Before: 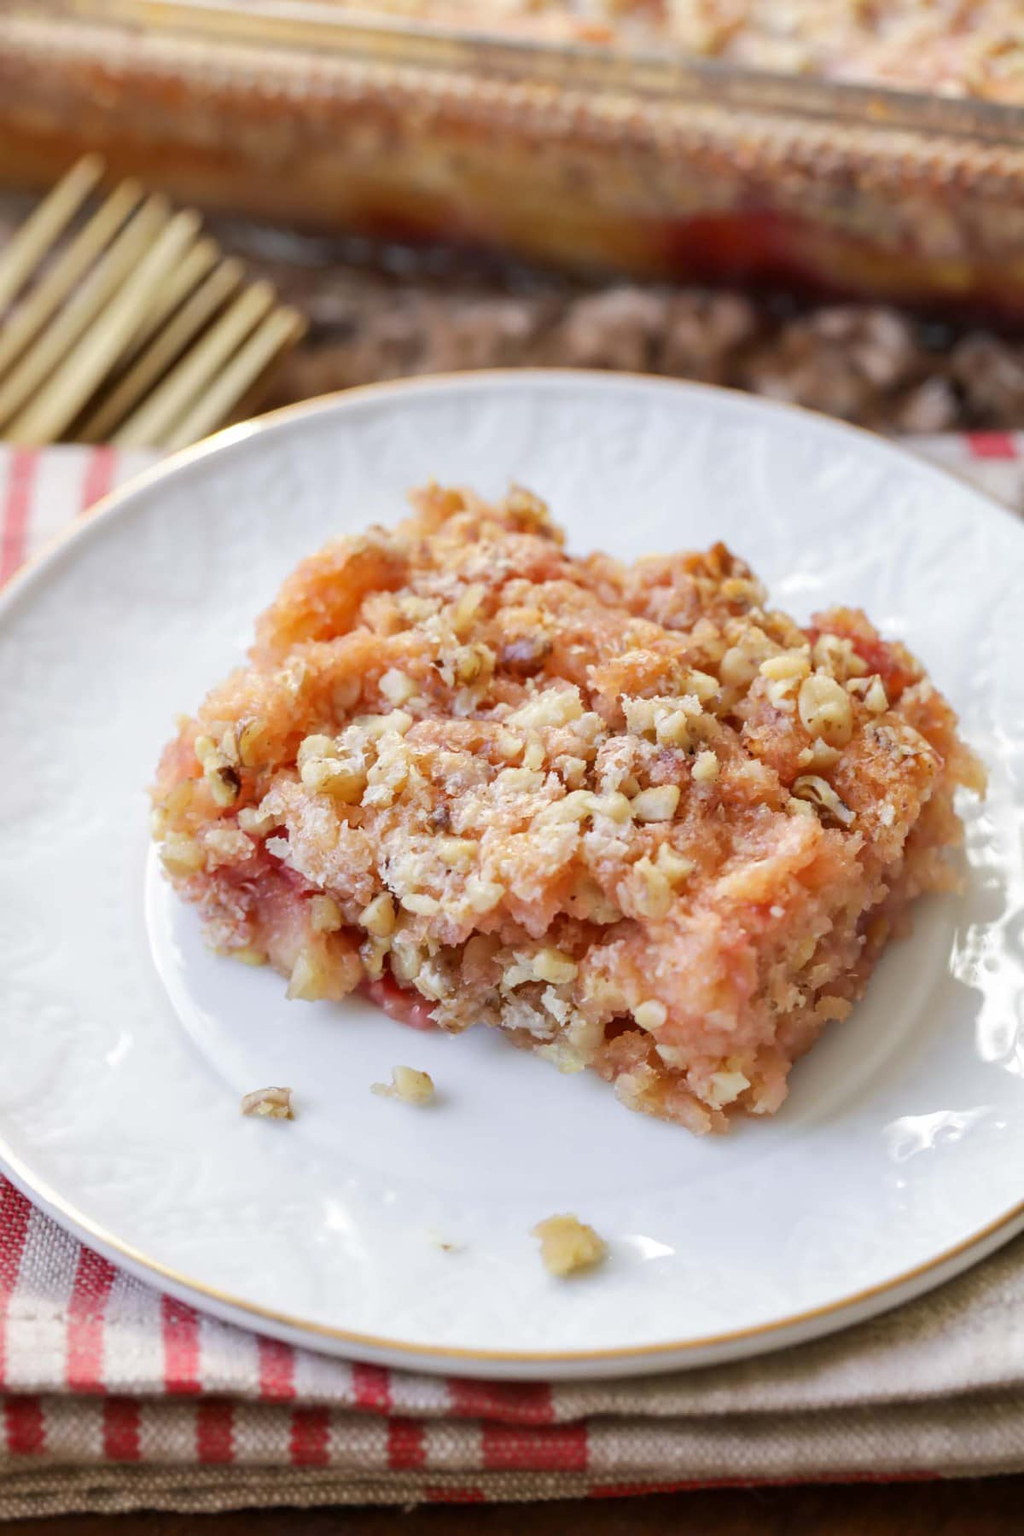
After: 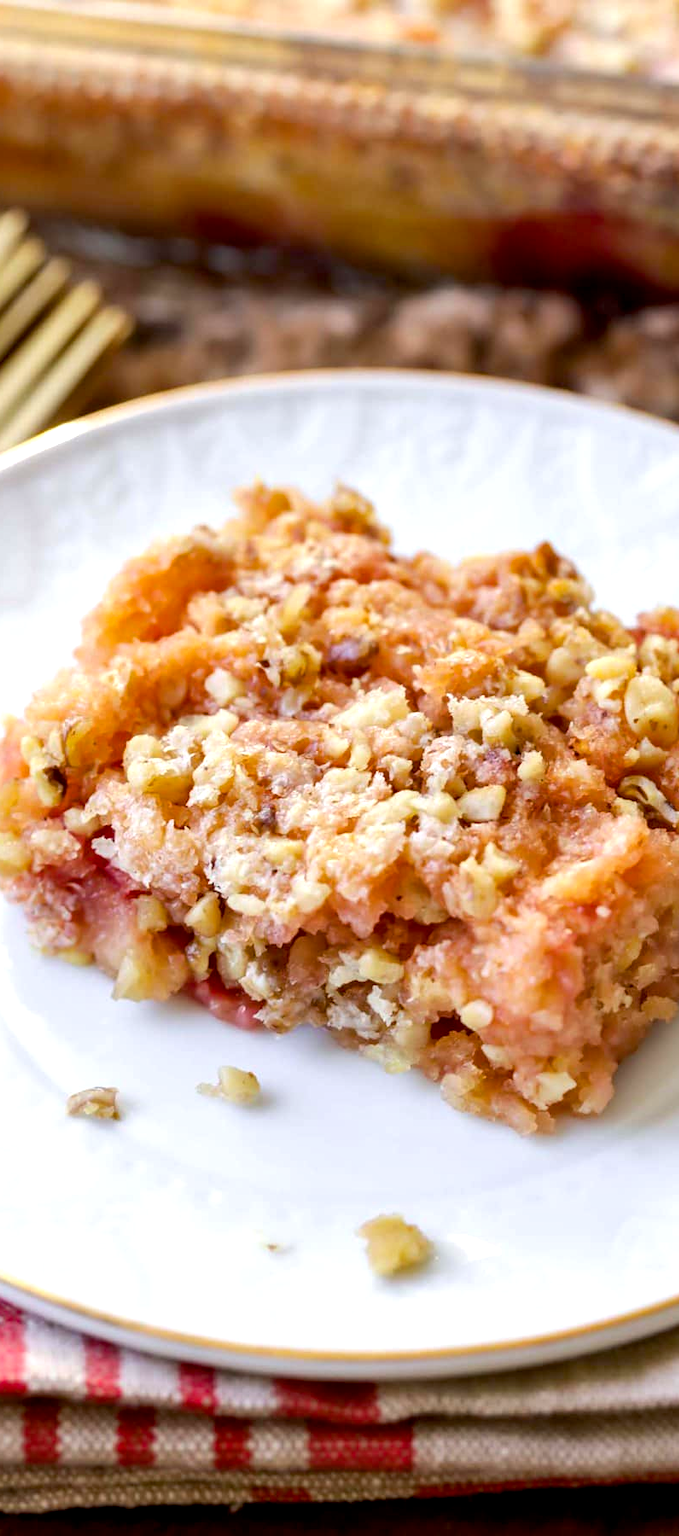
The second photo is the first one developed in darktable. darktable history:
exposure: black level correction 0.009, exposure 0.016 EV, compensate highlight preservation false
levels: white 99.92%
crop: left 17.072%, right 16.513%
color balance rgb: power › hue 310.98°, perceptual saturation grading › global saturation 10.962%, perceptual brilliance grading › highlights 8.52%, perceptual brilliance grading › mid-tones 3.354%, perceptual brilliance grading › shadows 1.974%, global vibrance 20%
local contrast: mode bilateral grid, contrast 21, coarseness 49, detail 119%, midtone range 0.2
